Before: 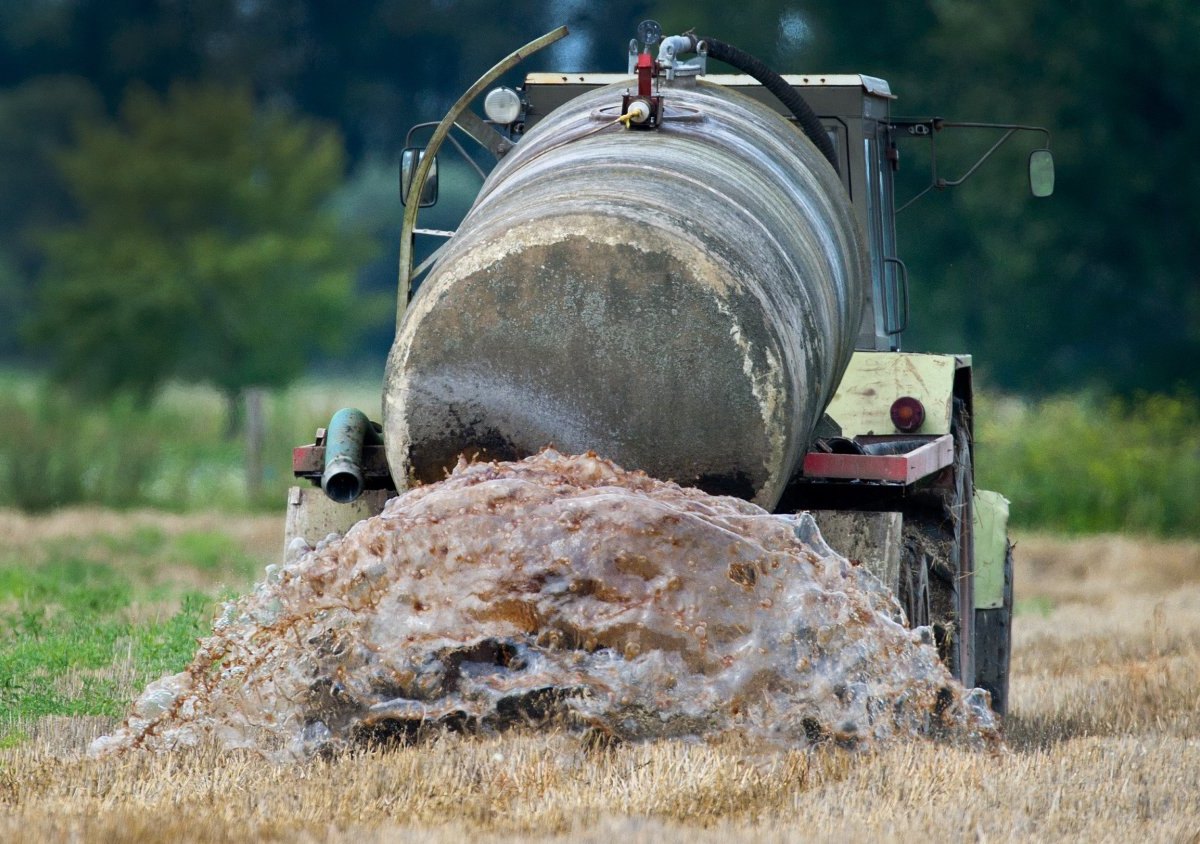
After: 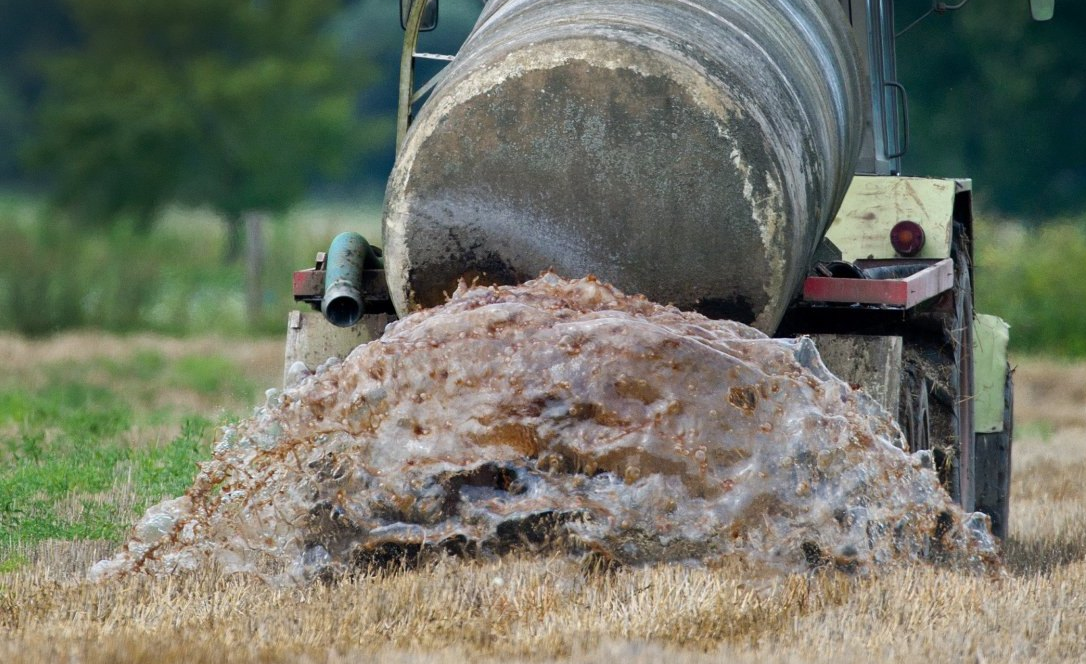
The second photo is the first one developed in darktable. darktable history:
crop: top 20.916%, right 9.437%, bottom 0.316%
tone curve: curves: ch0 [(0, 0) (0.915, 0.89) (1, 1)]
